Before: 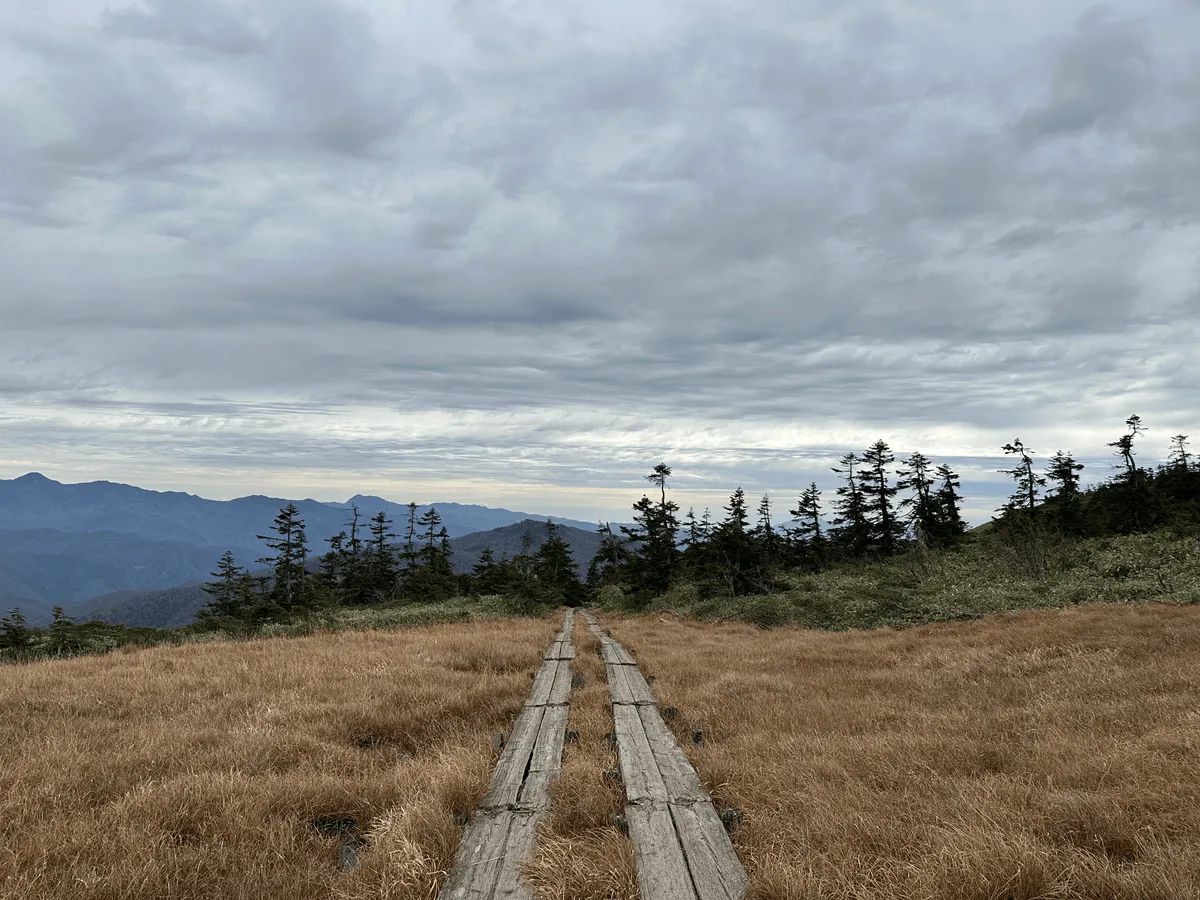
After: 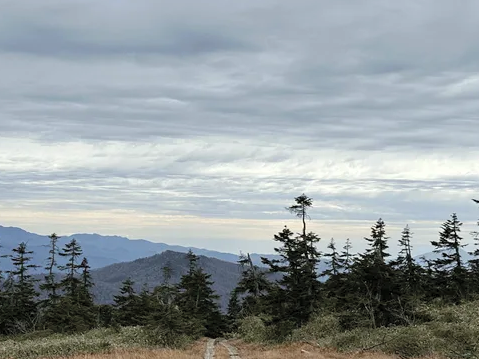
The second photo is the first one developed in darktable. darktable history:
crop: left 30%, top 30%, right 30%, bottom 30%
contrast brightness saturation: brightness 0.13
